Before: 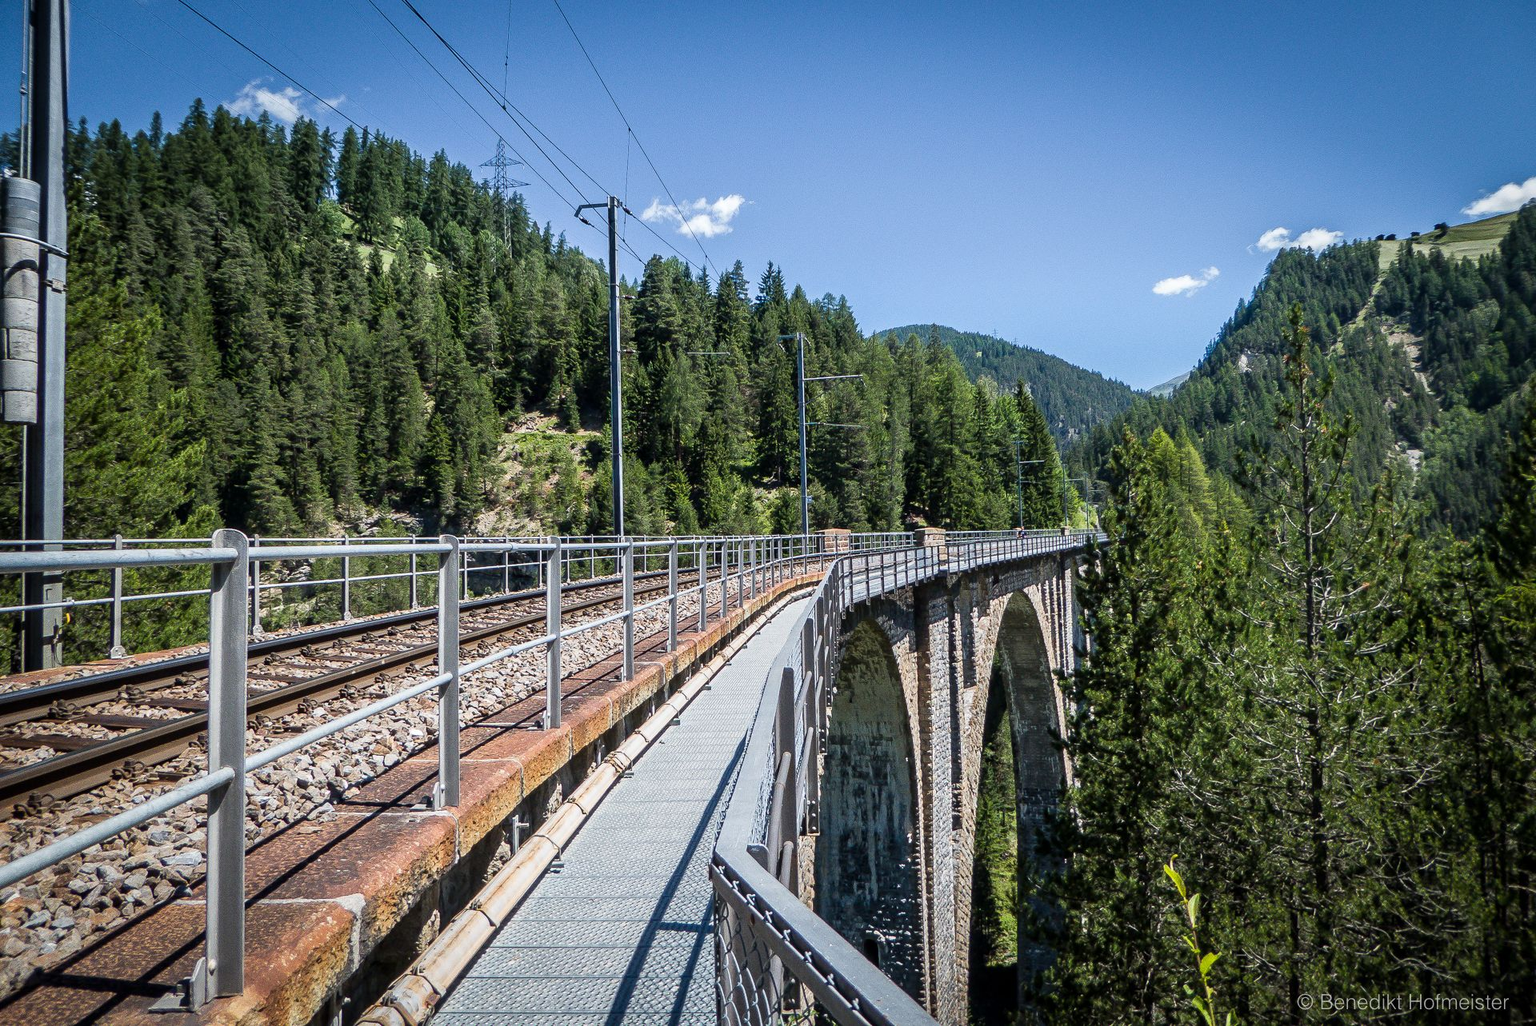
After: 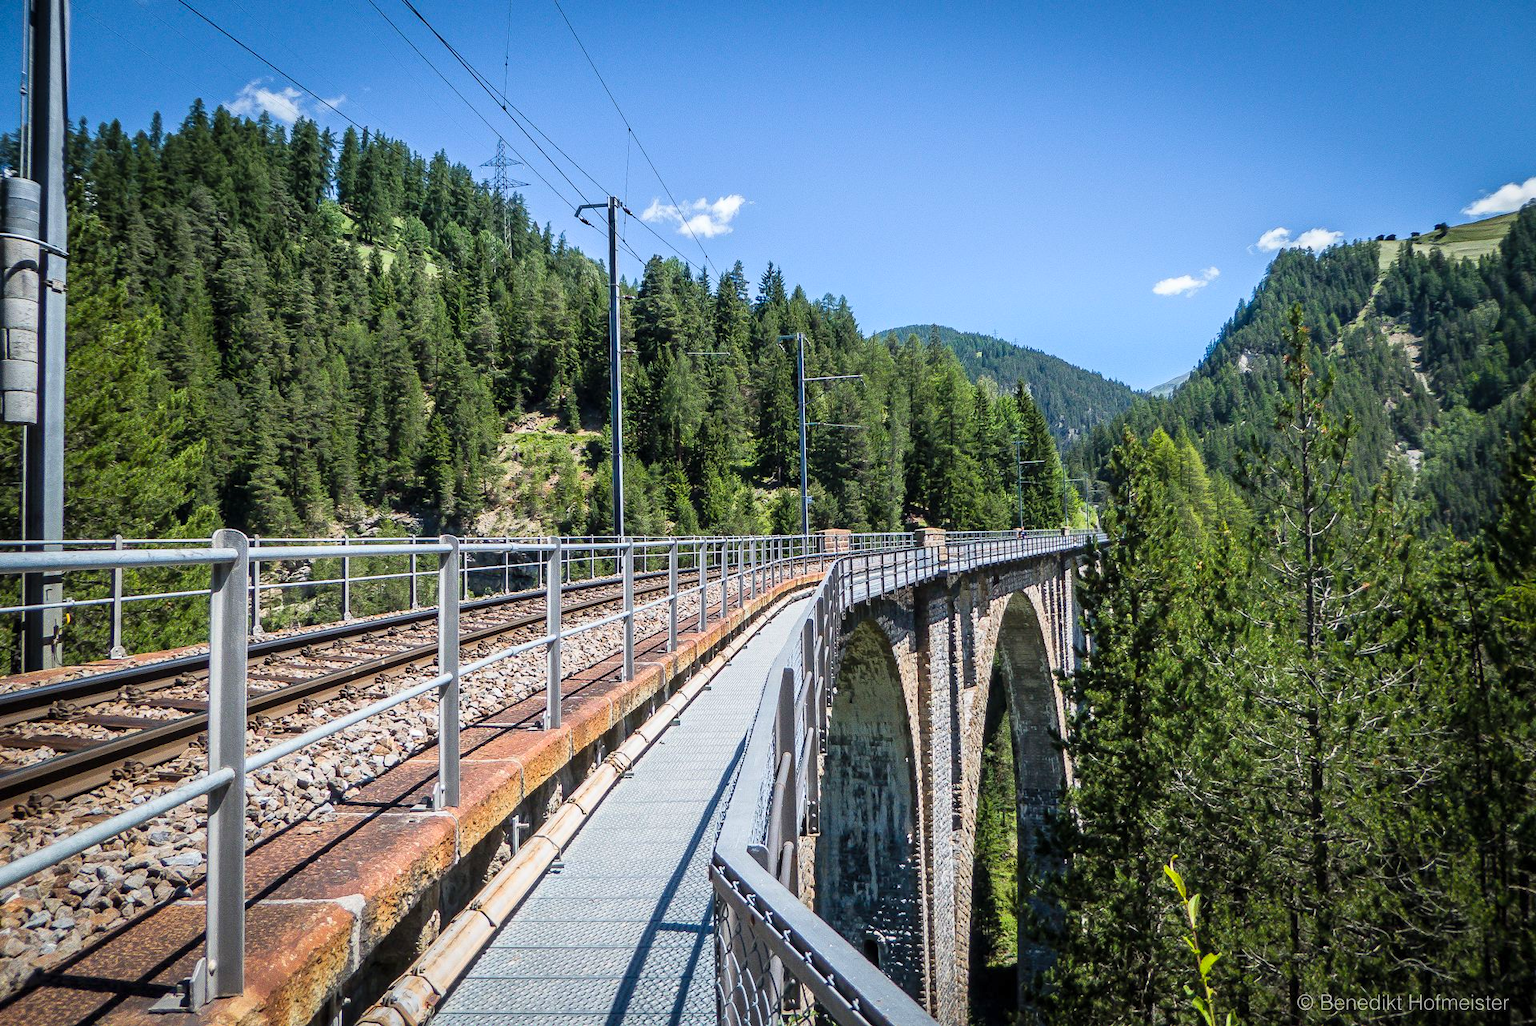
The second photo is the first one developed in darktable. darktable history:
contrast brightness saturation: contrast 0.074, brightness 0.084, saturation 0.178
